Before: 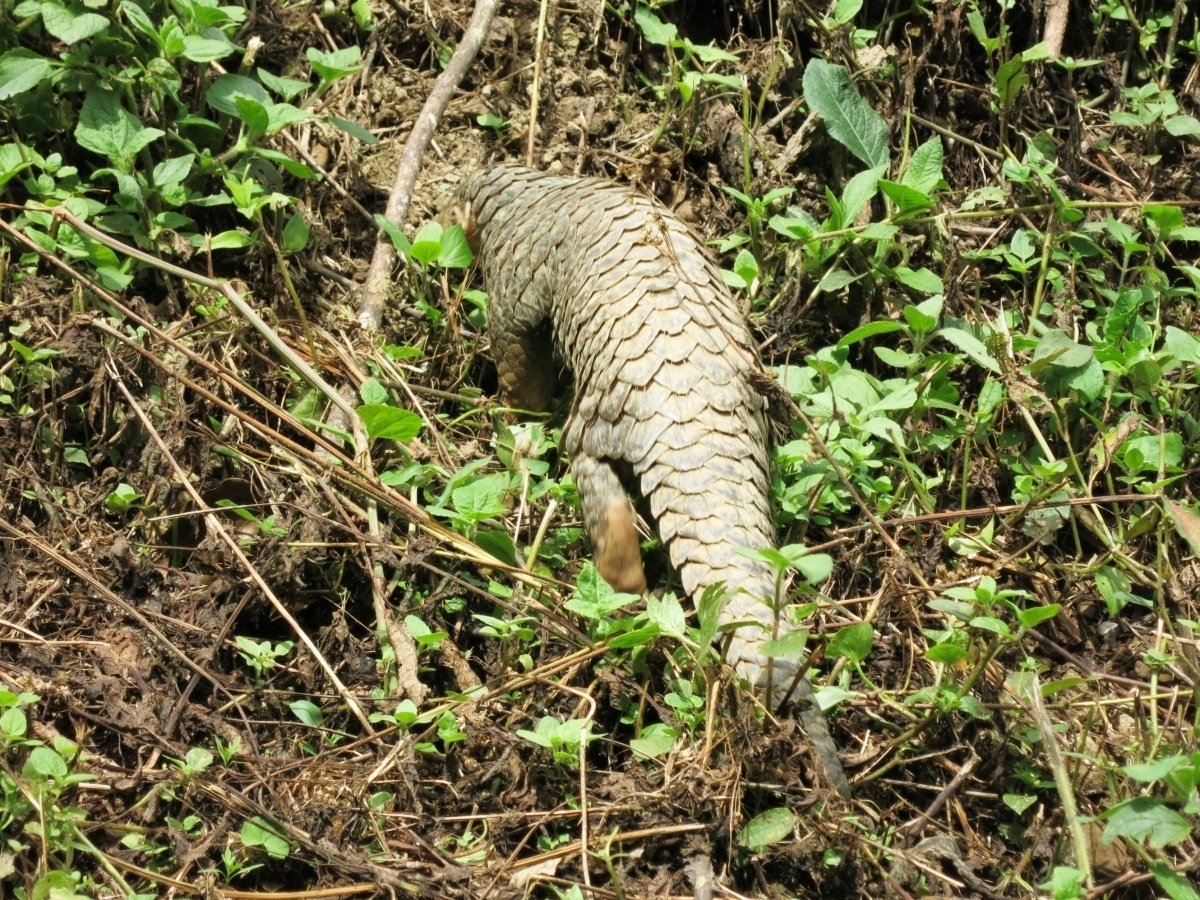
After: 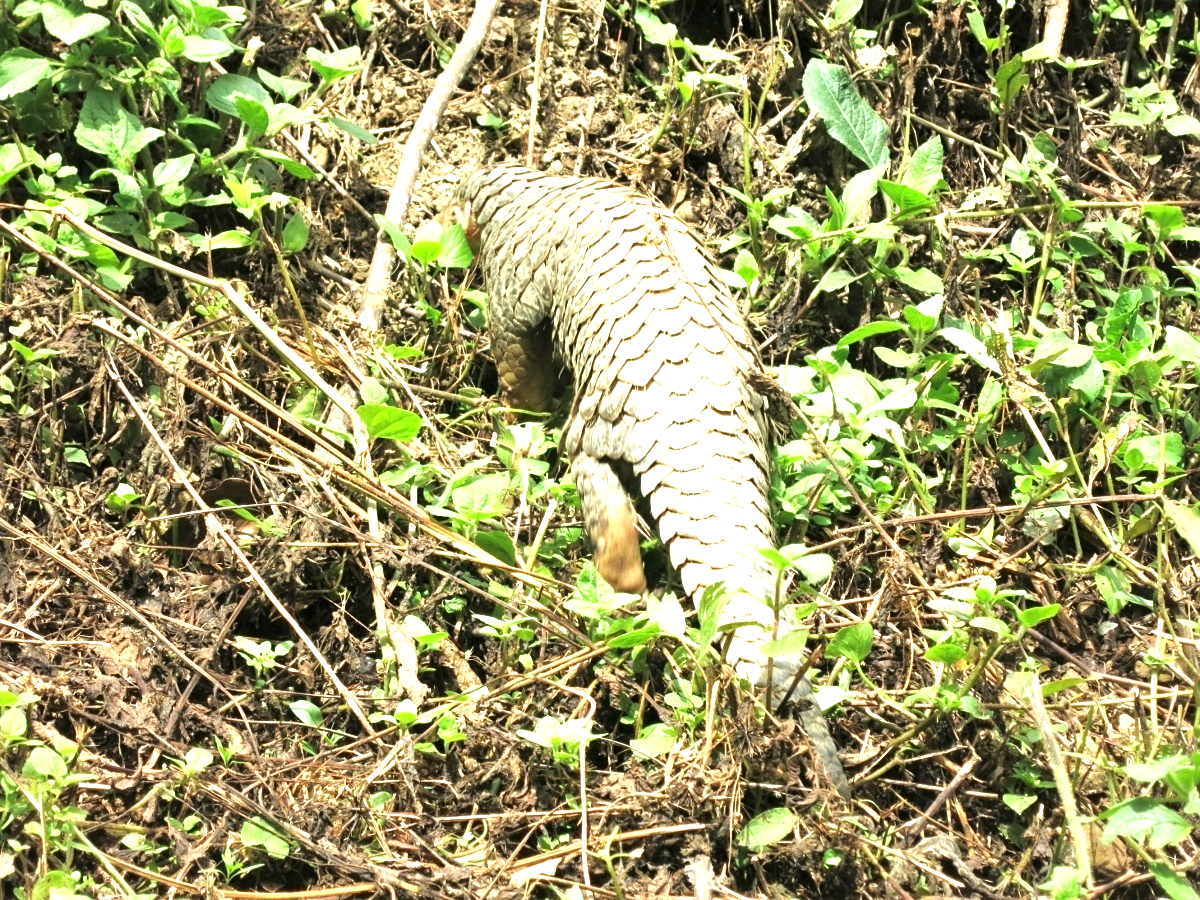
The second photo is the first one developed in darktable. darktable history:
sharpen: amount 0.202
exposure: black level correction 0, exposure 1.197 EV, compensate highlight preservation false
